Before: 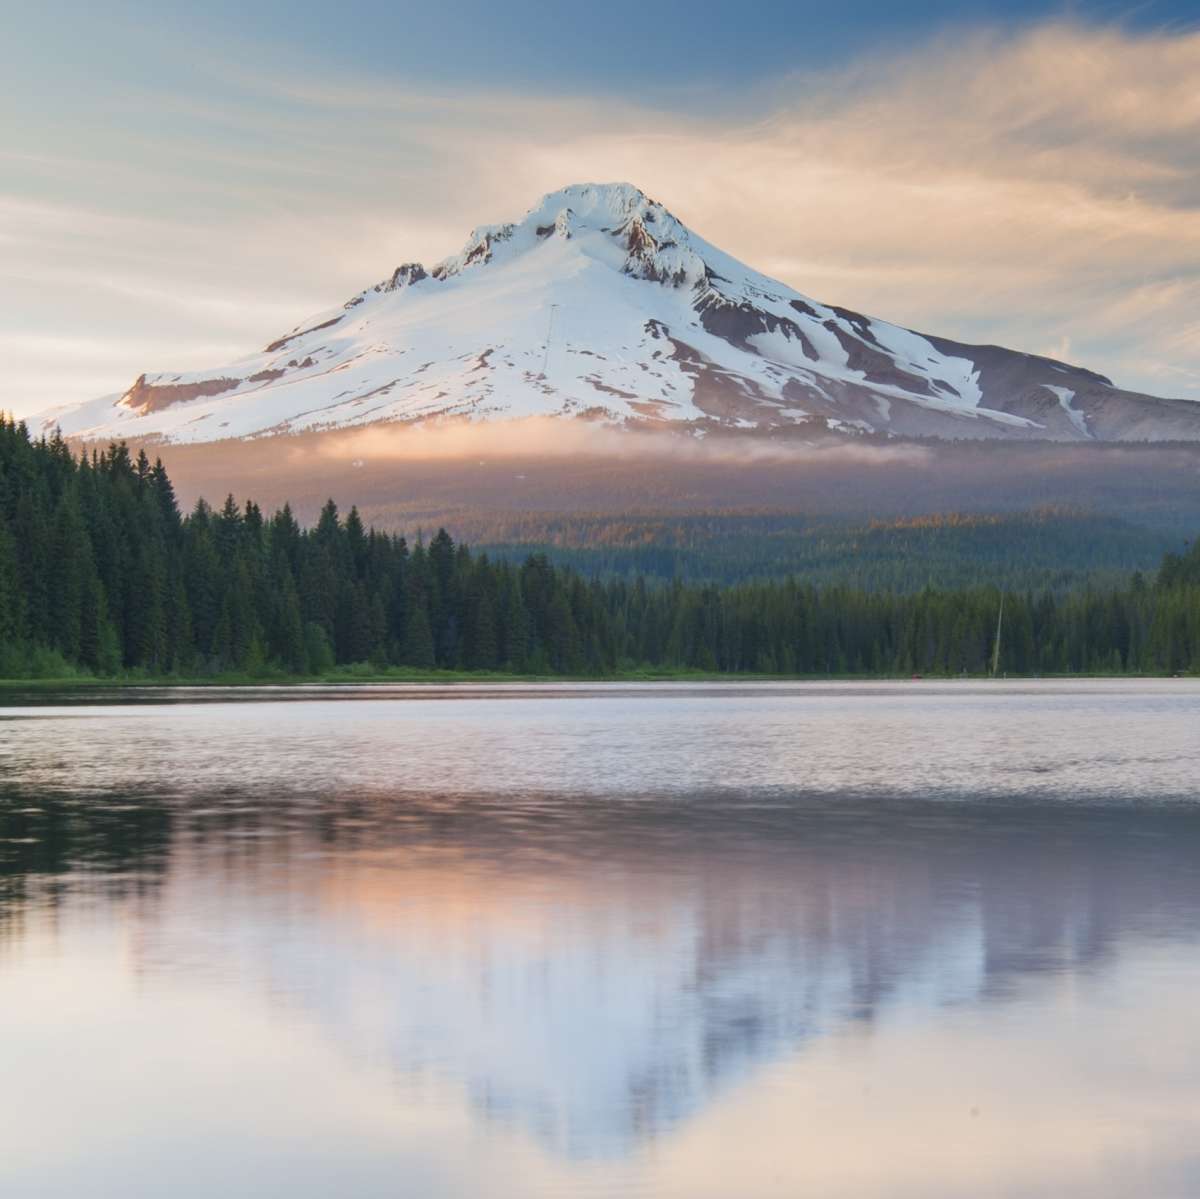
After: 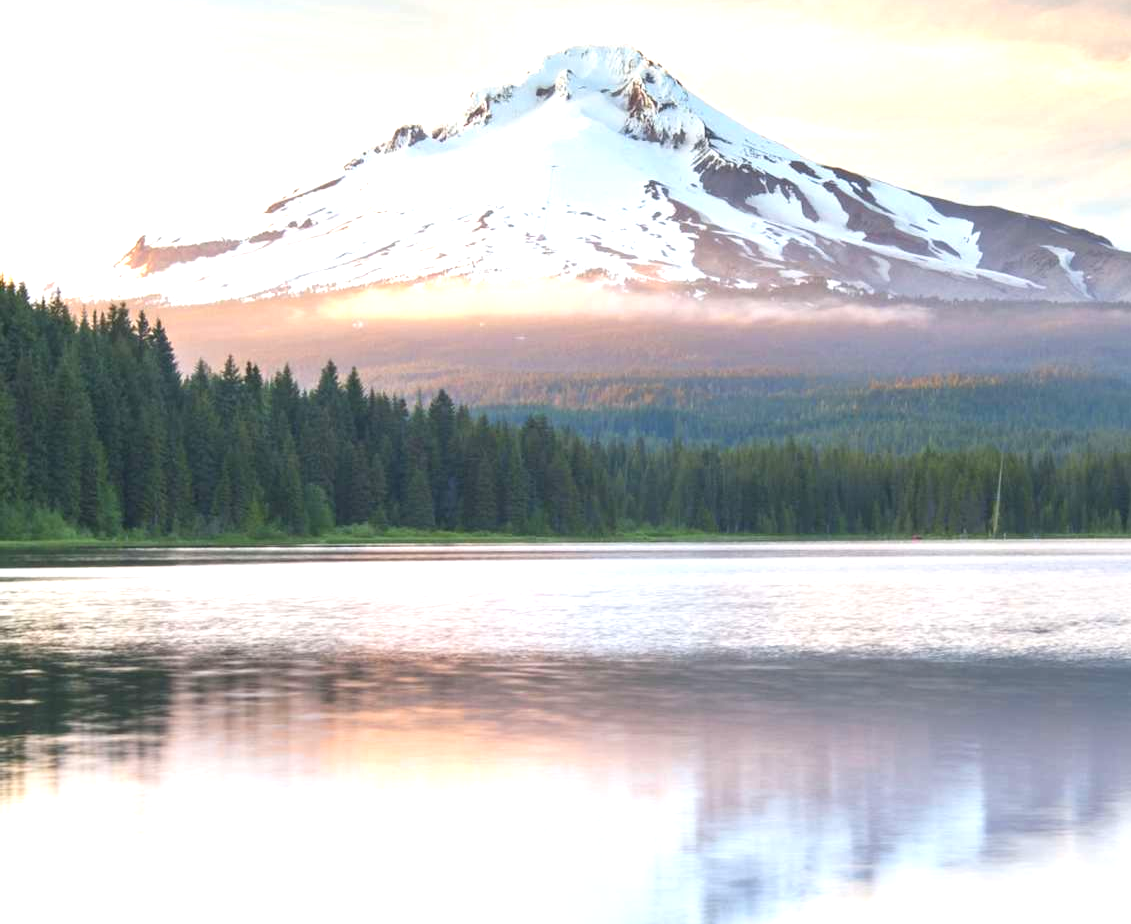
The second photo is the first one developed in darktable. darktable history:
exposure: exposure 1.061 EV, compensate highlight preservation false
crop and rotate: angle 0.03°, top 11.643%, right 5.651%, bottom 11.189%
